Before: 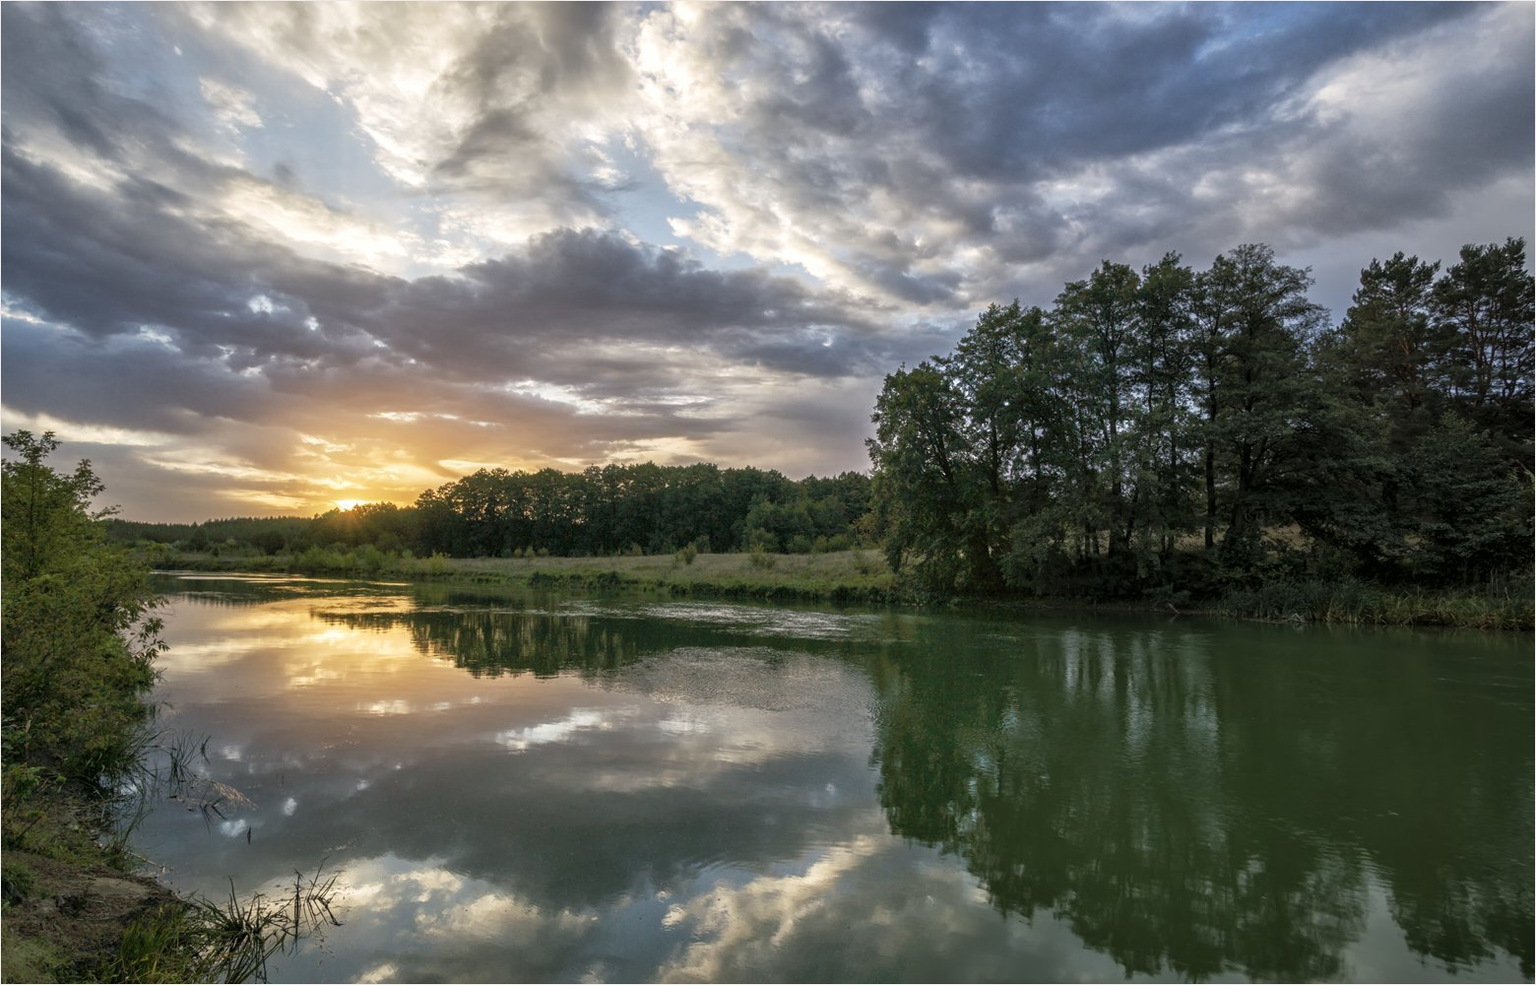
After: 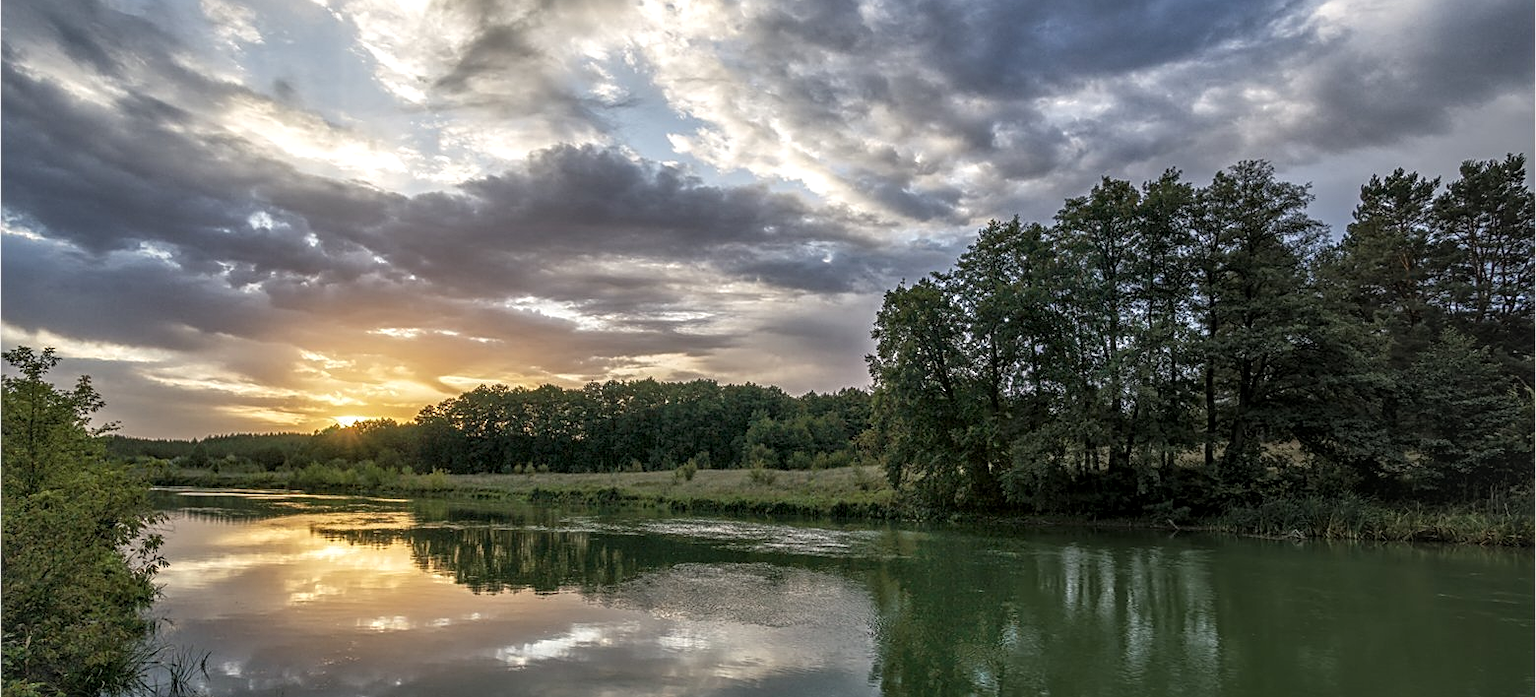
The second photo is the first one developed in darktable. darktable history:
local contrast: on, module defaults
crop and rotate: top 8.592%, bottom 20.605%
sharpen: on, module defaults
